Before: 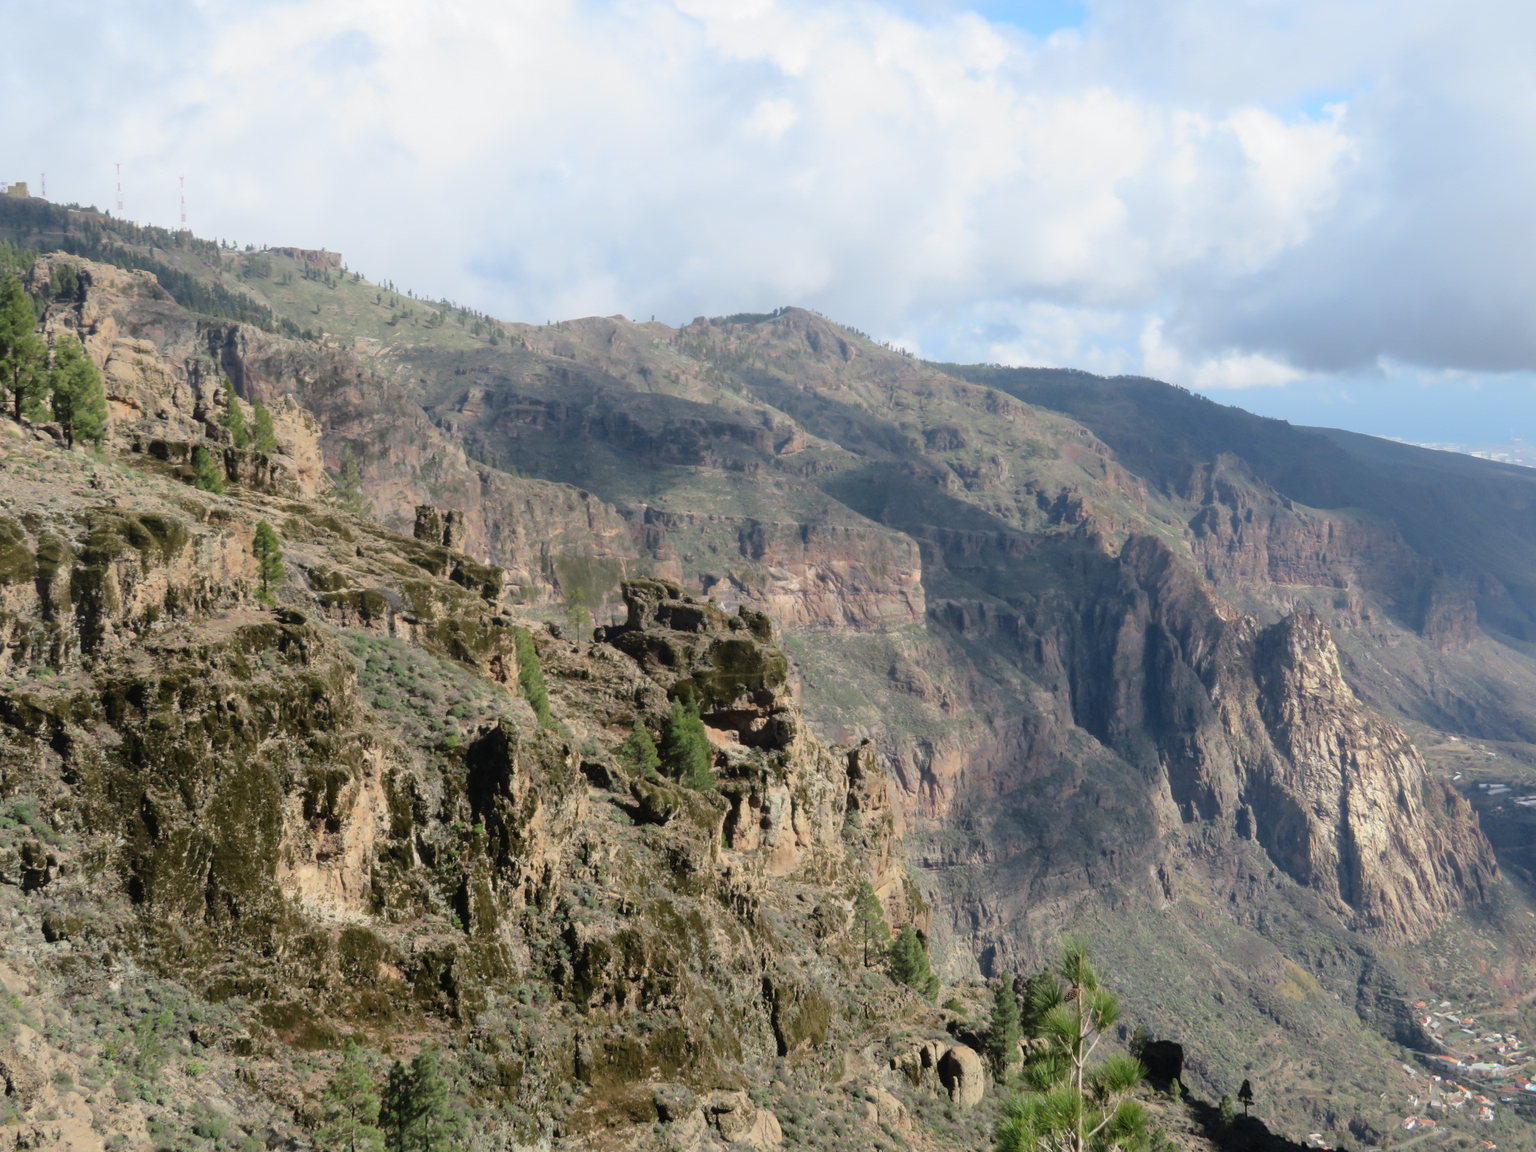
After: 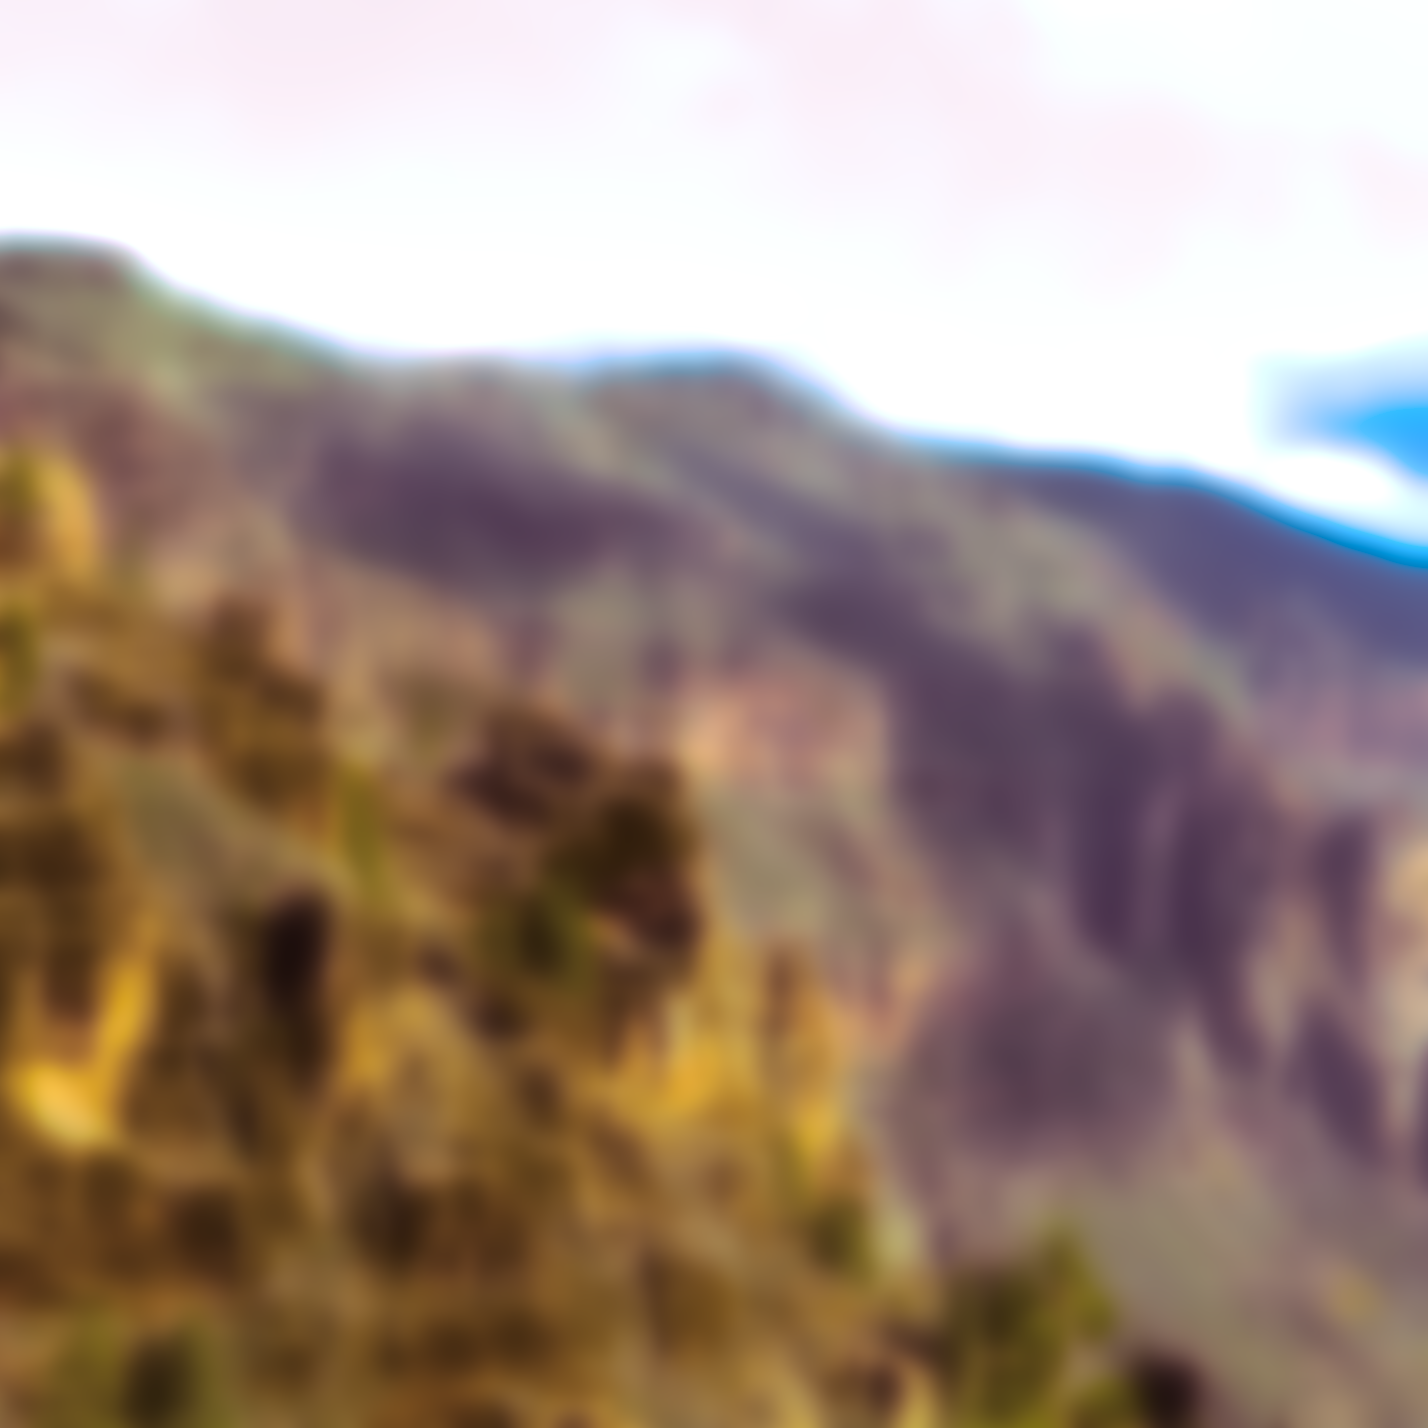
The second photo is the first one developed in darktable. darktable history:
crop and rotate: angle -3.27°, left 14.277%, top 0.028%, right 10.766%, bottom 0.028%
tone equalizer: on, module defaults
split-toning: highlights › hue 298.8°, highlights › saturation 0.73, compress 41.76%
shadows and highlights: white point adjustment 0.05, highlights color adjustment 55.9%, soften with gaussian
color balance rgb: linear chroma grading › shadows -40%, linear chroma grading › highlights 40%, linear chroma grading › global chroma 45%, linear chroma grading › mid-tones -30%, perceptual saturation grading › global saturation 55%, perceptual saturation grading › highlights -50%, perceptual saturation grading › mid-tones 40%, perceptual saturation grading › shadows 30%, perceptual brilliance grading › global brilliance 20%, perceptual brilliance grading › shadows -40%, global vibrance 35%
lowpass: radius 16, unbound 0
